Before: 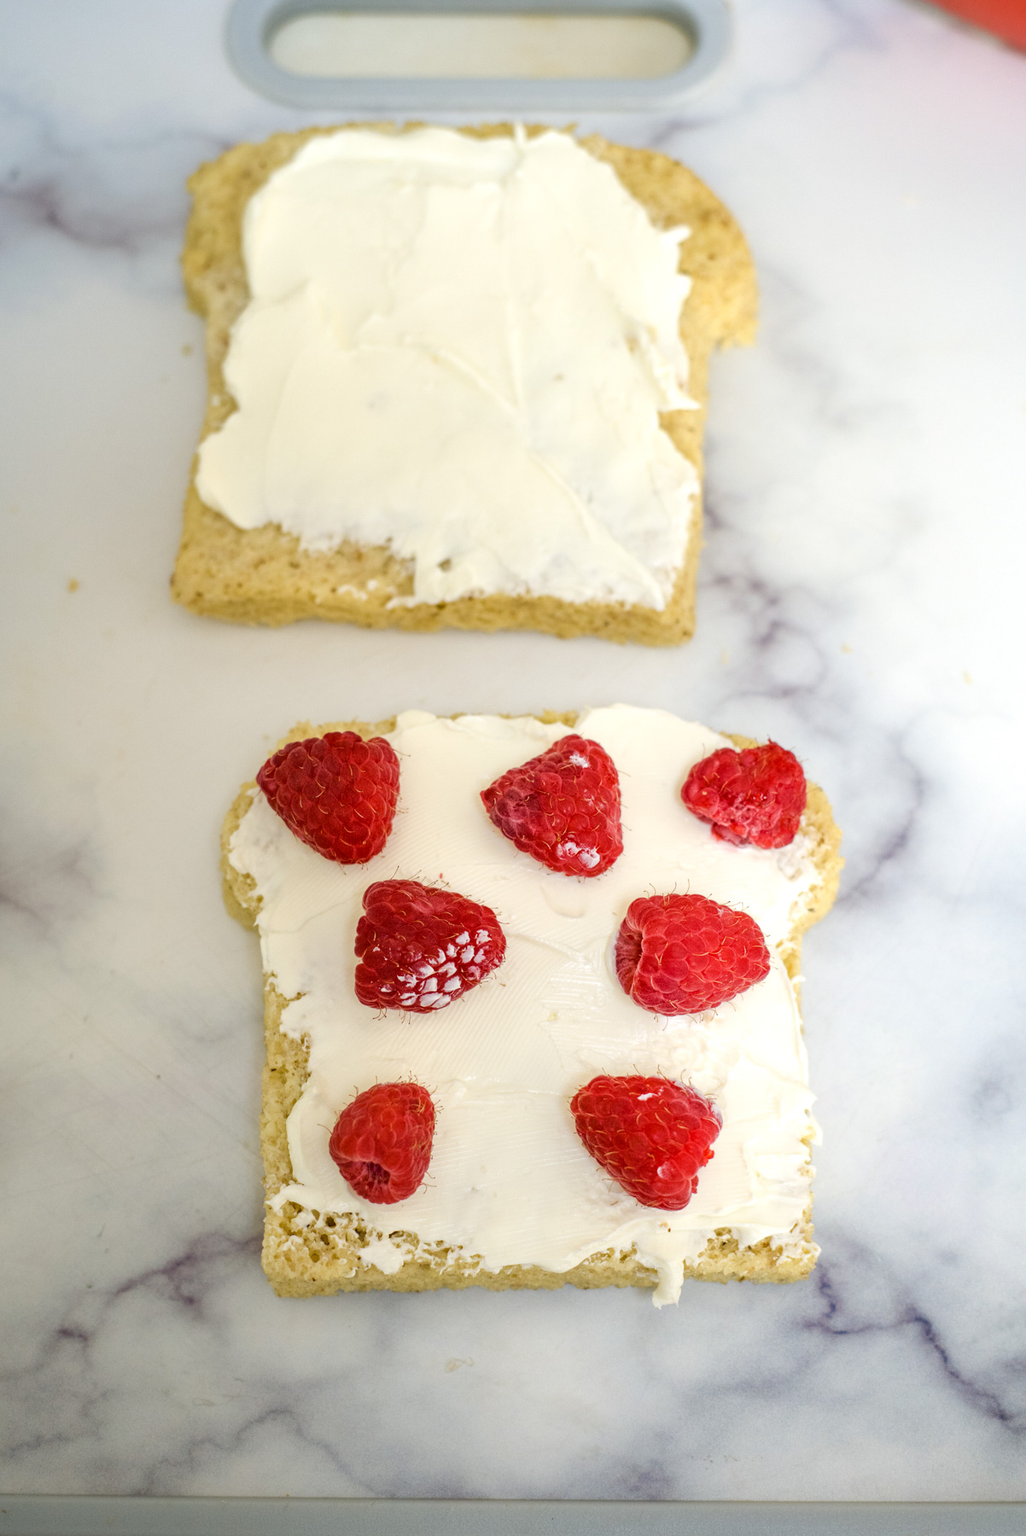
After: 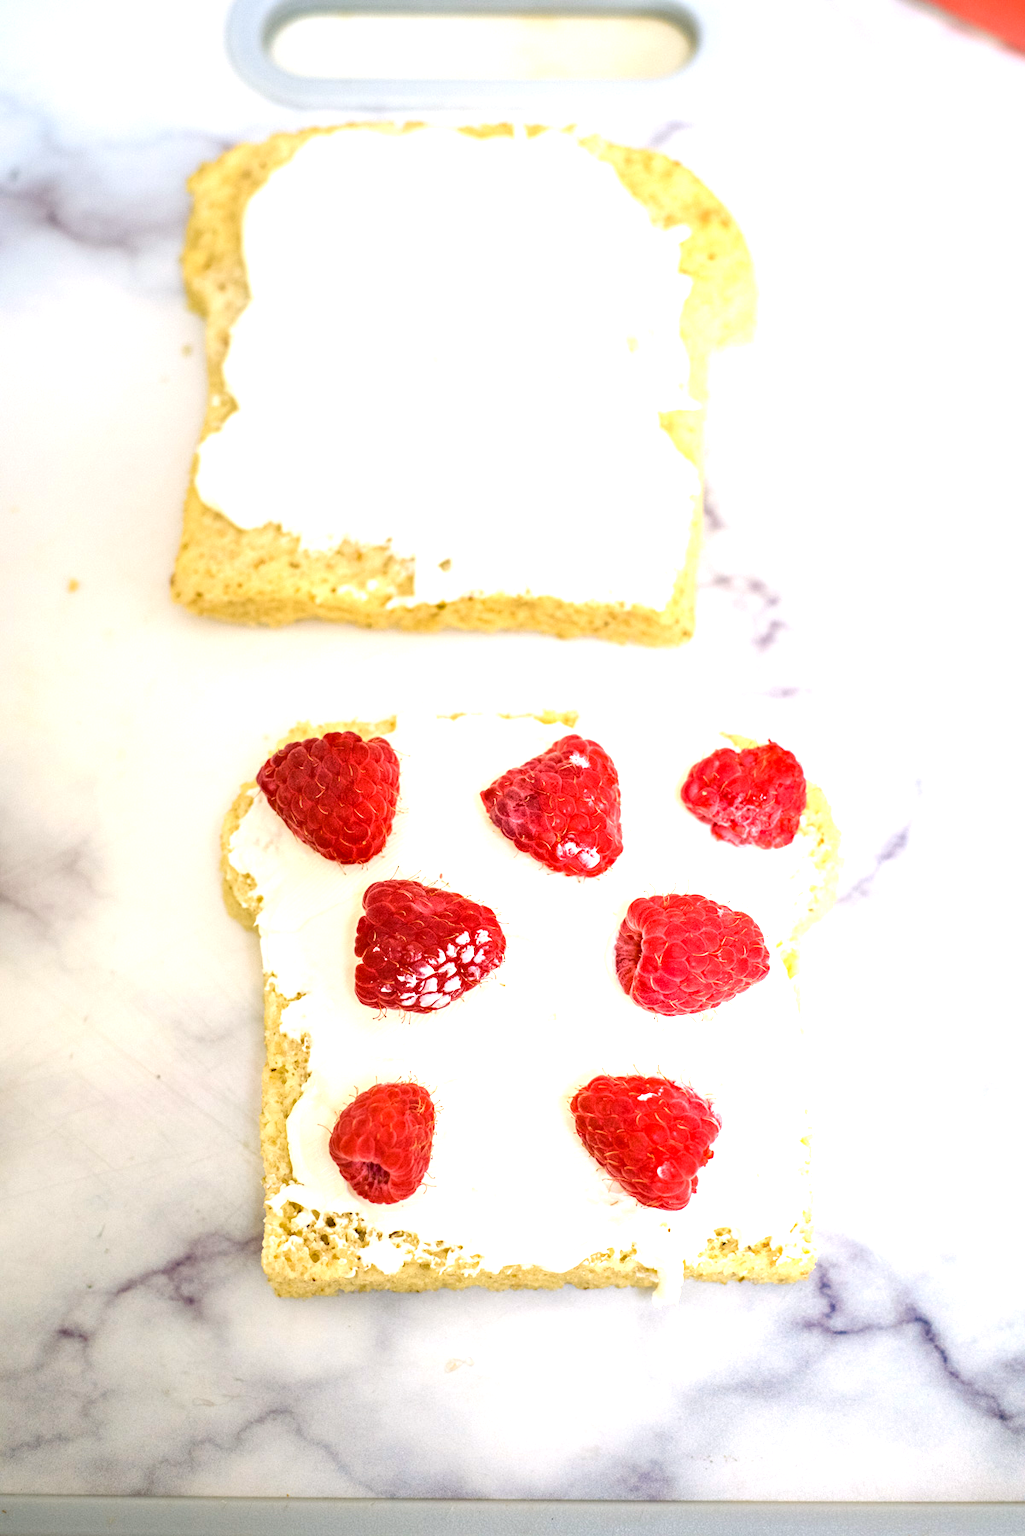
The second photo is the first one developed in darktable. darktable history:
haze removal: compatibility mode true, adaptive false
exposure: exposure 1 EV, compensate highlight preservation false
color correction: highlights a* 3.12, highlights b* -1.55, shadows a* -0.101, shadows b* 2.52, saturation 0.98
